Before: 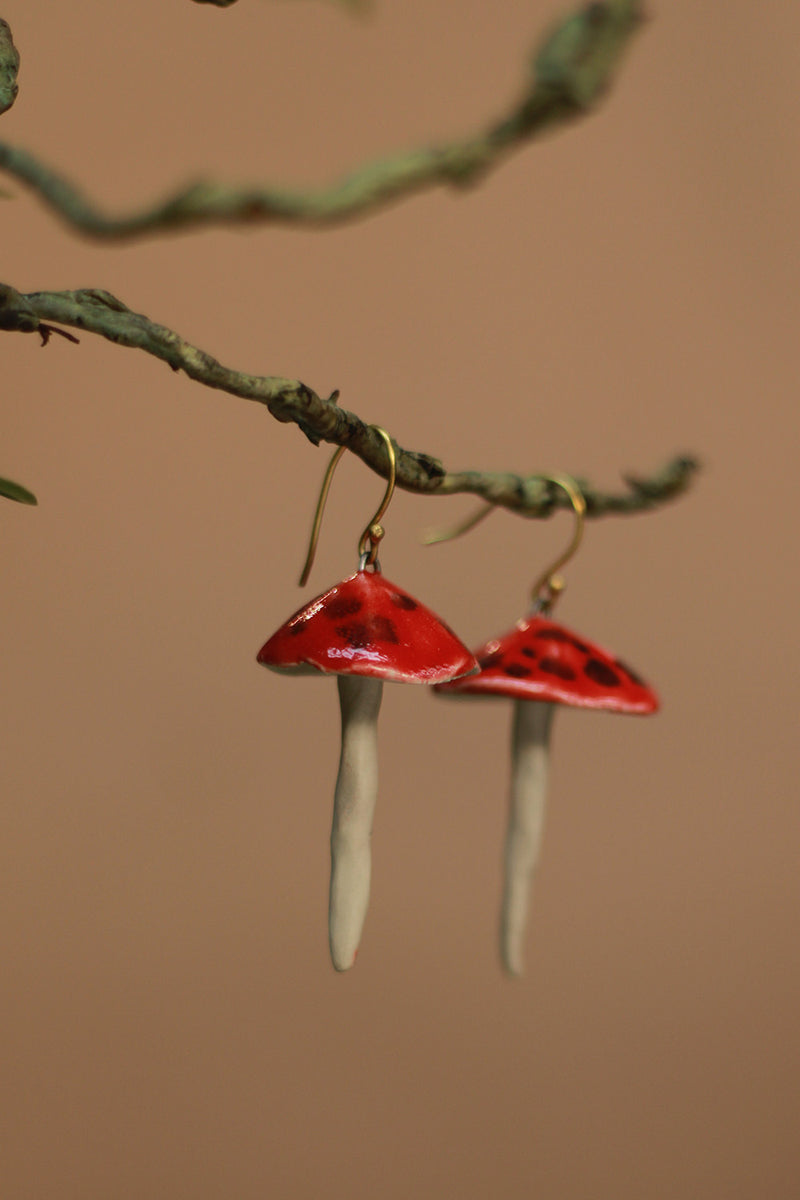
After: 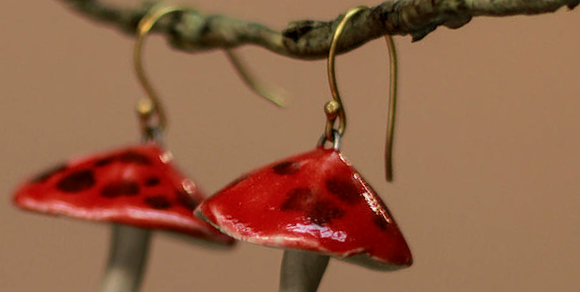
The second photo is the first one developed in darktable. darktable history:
exposure: compensate highlight preservation false
local contrast: on, module defaults
crop and rotate: angle 16.12°, top 30.835%, bottom 35.653%
